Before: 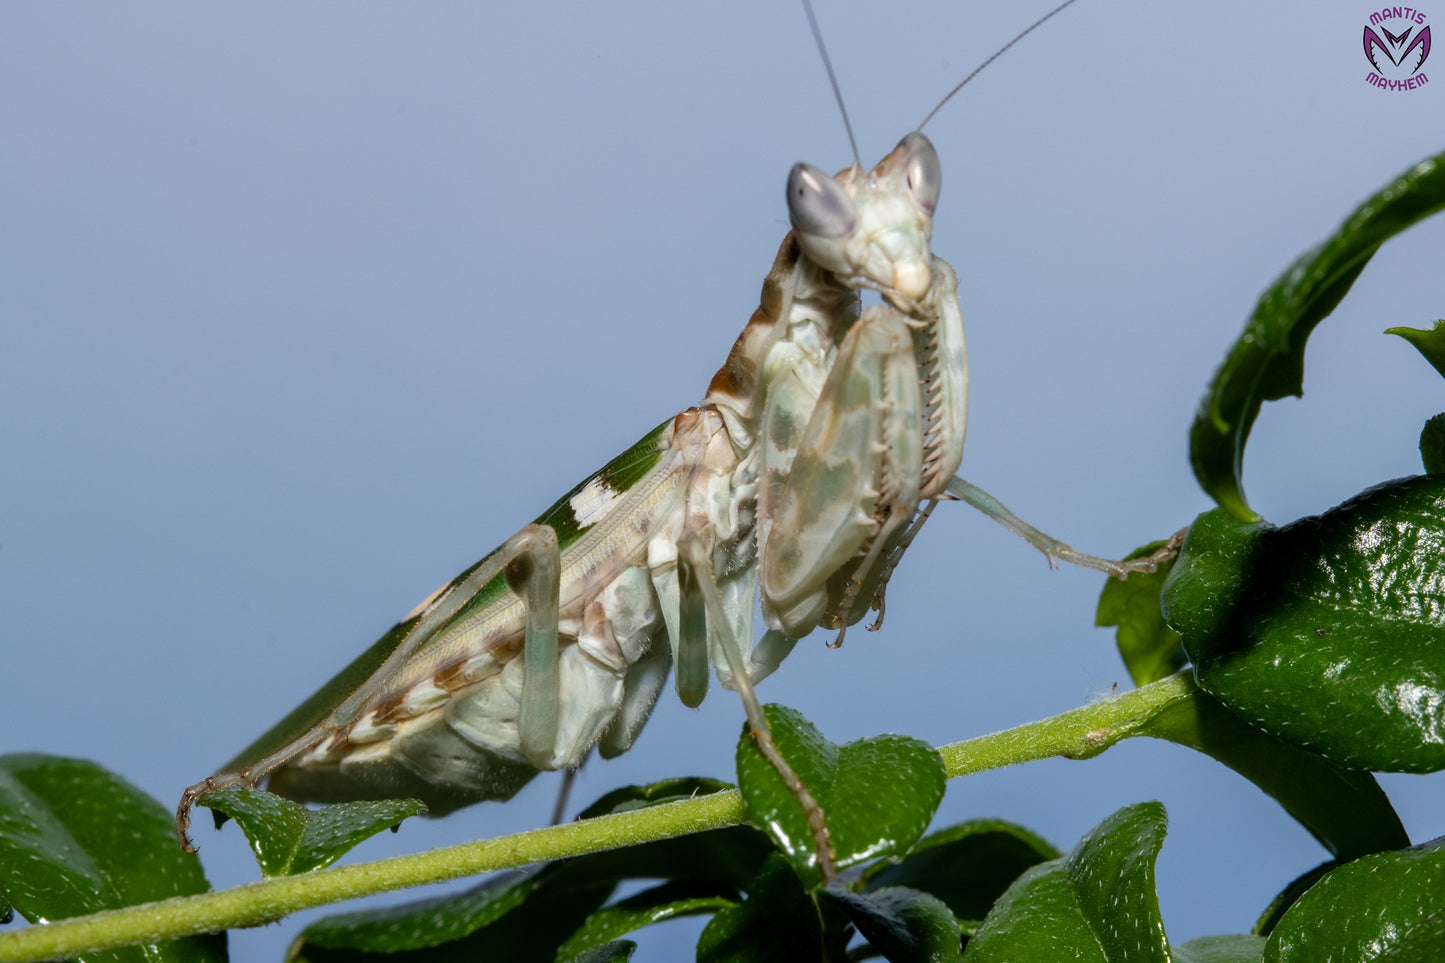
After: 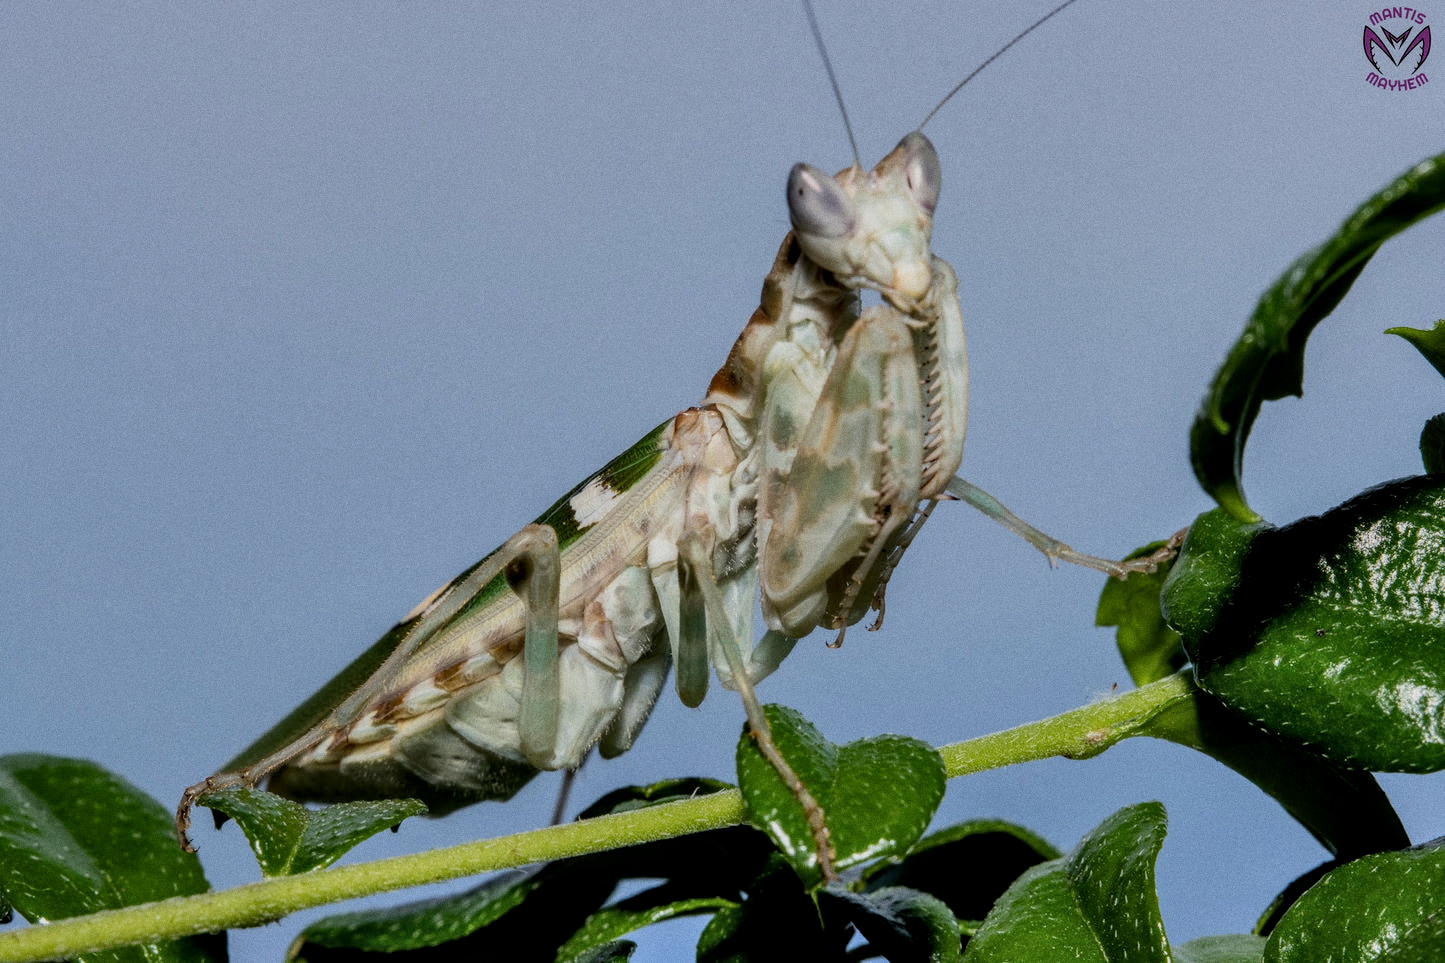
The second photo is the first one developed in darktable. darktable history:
grain: on, module defaults
local contrast: on, module defaults
filmic rgb: black relative exposure -7.65 EV, white relative exposure 4.56 EV, hardness 3.61, color science v6 (2022)
shadows and highlights: soften with gaussian
